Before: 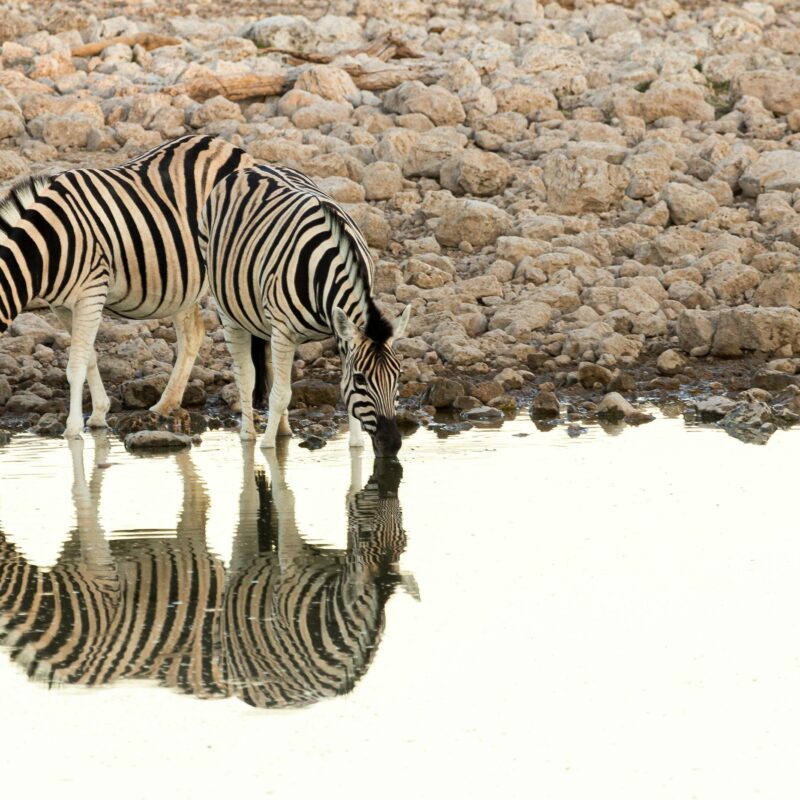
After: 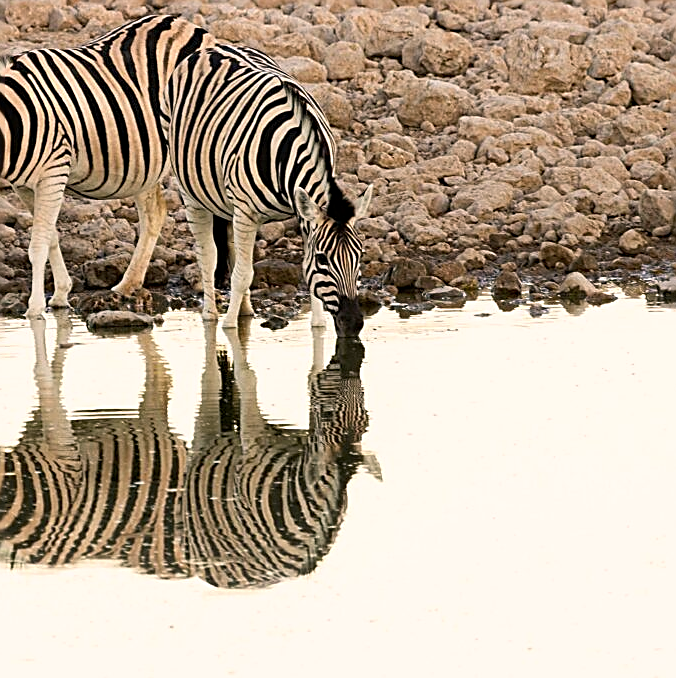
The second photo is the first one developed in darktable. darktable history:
color correction: highlights a* 7.56, highlights b* 4.18
crop and rotate: left 4.79%, top 15.203%, right 10.688%
sharpen: amount 1.009
haze removal: compatibility mode true, adaptive false
